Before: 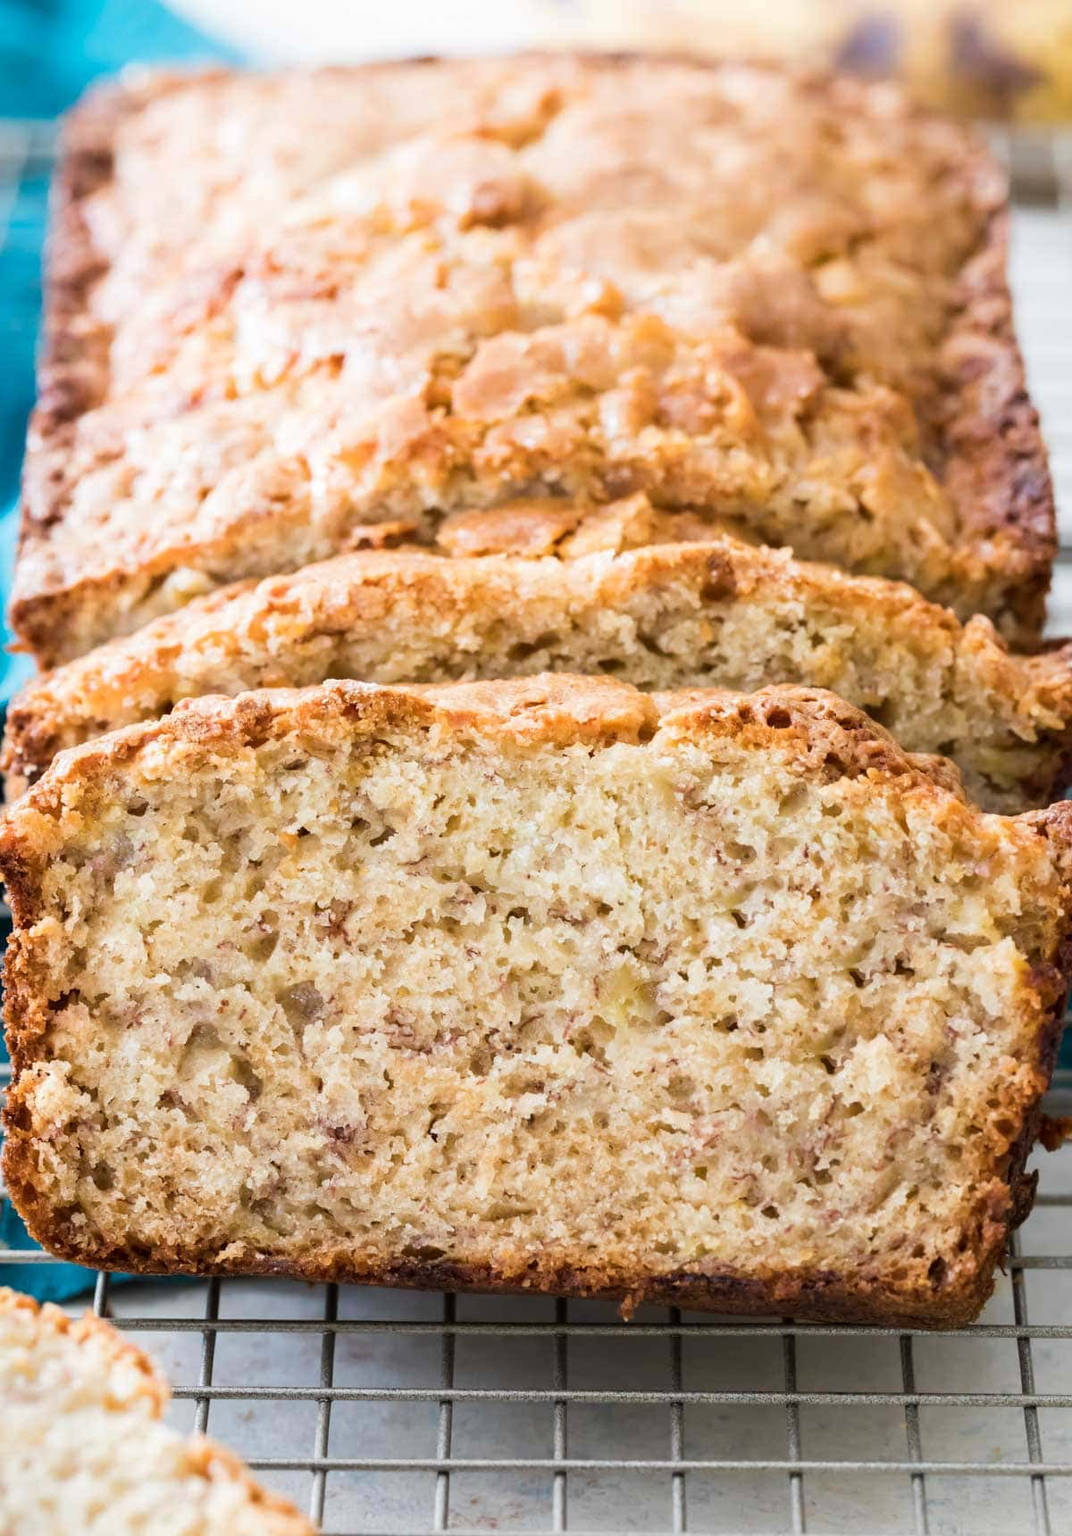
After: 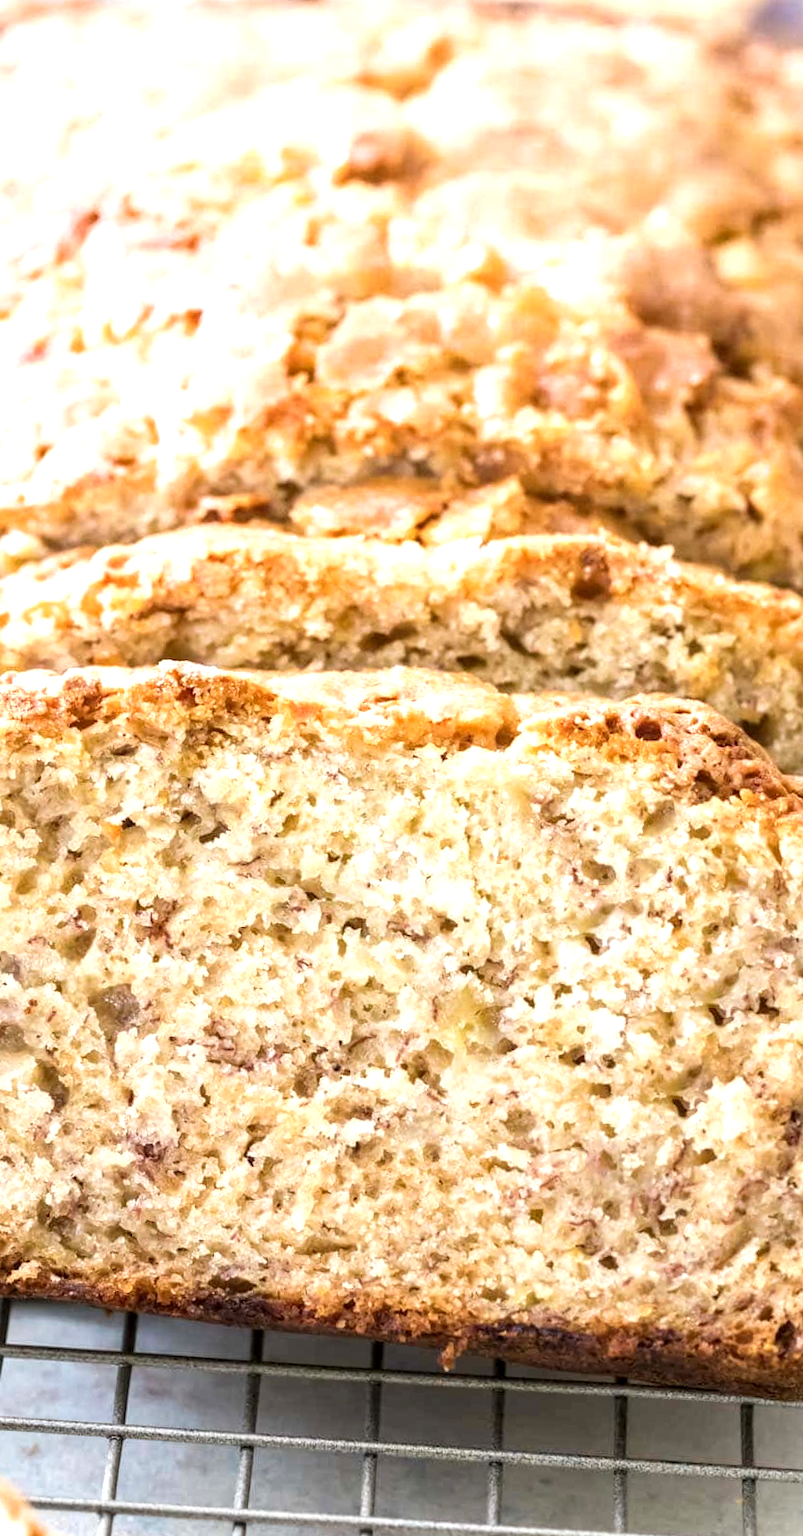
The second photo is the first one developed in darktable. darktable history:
crop and rotate: angle -3.27°, left 14.277%, top 0.028%, right 10.766%, bottom 0.028%
exposure: exposure 0.6 EV, compensate highlight preservation false
local contrast: on, module defaults
